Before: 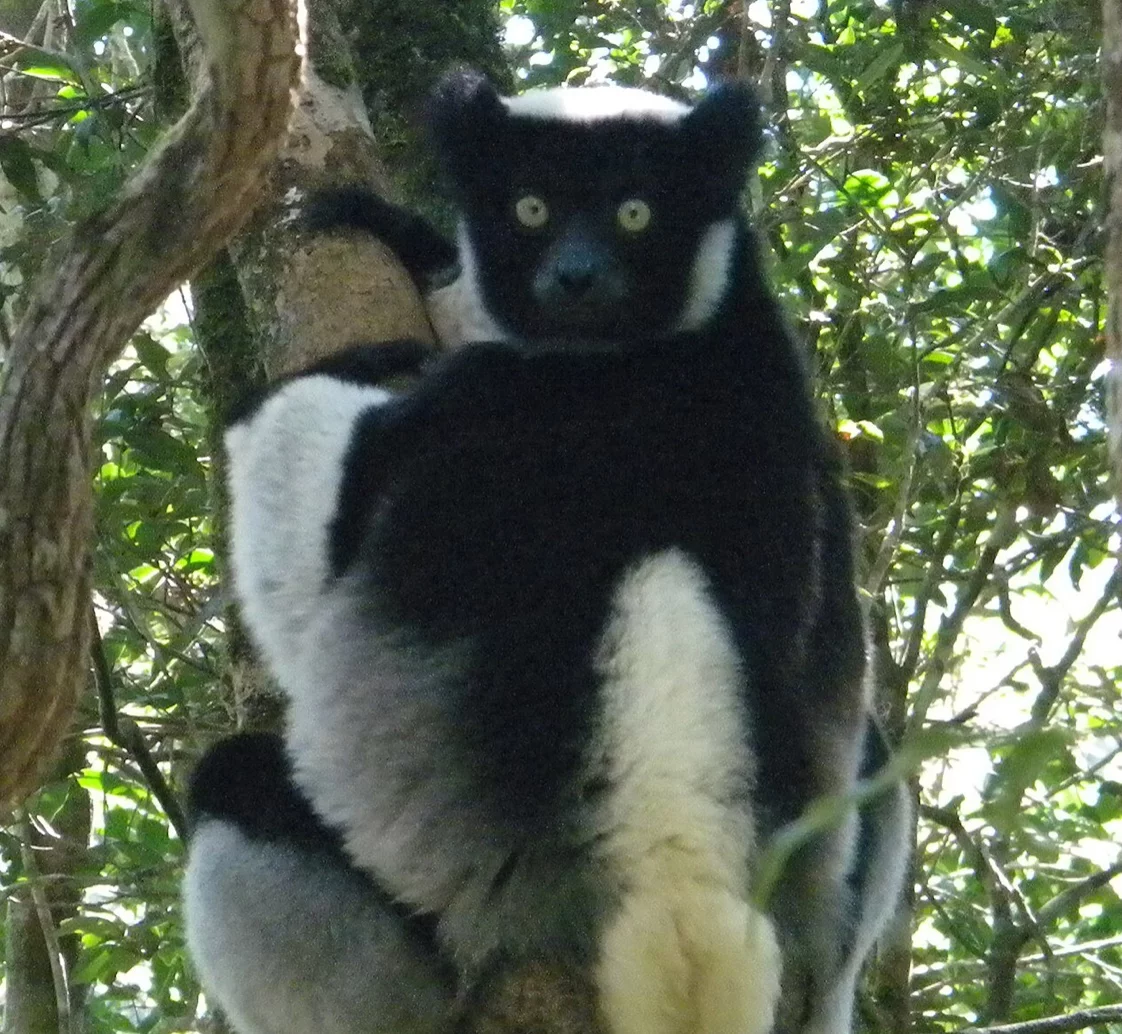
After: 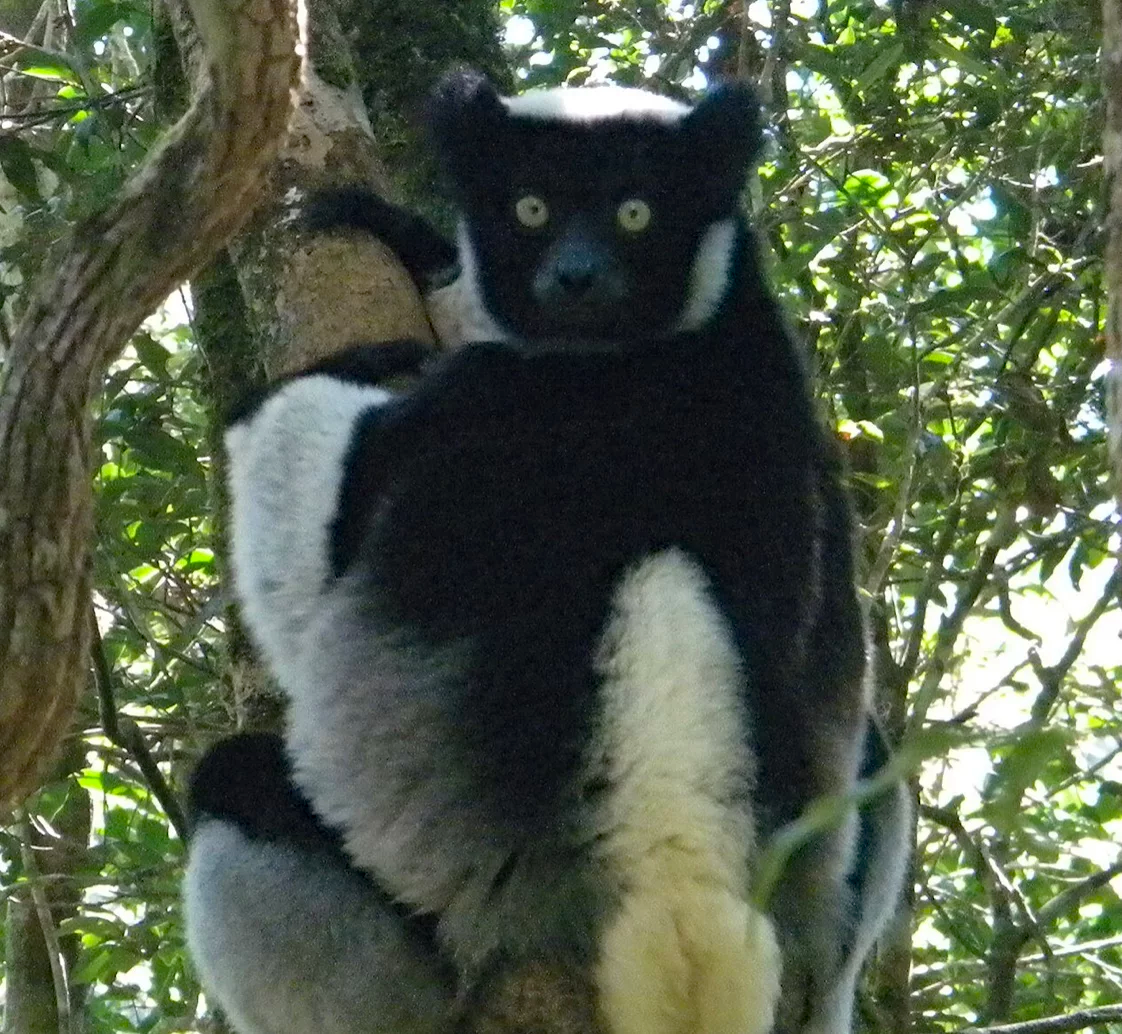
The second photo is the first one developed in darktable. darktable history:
exposure: compensate exposure bias true, compensate highlight preservation false
haze removal: strength 0.29, distance 0.25, compatibility mode true, adaptive false
